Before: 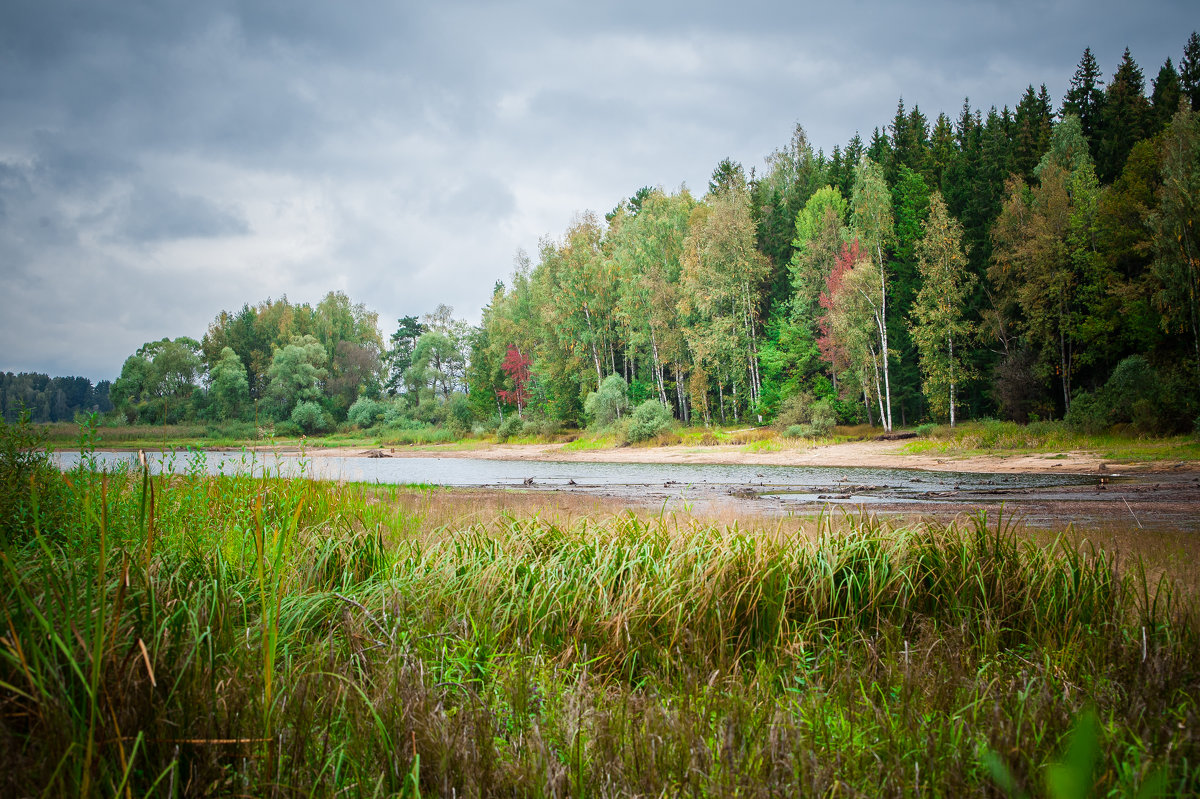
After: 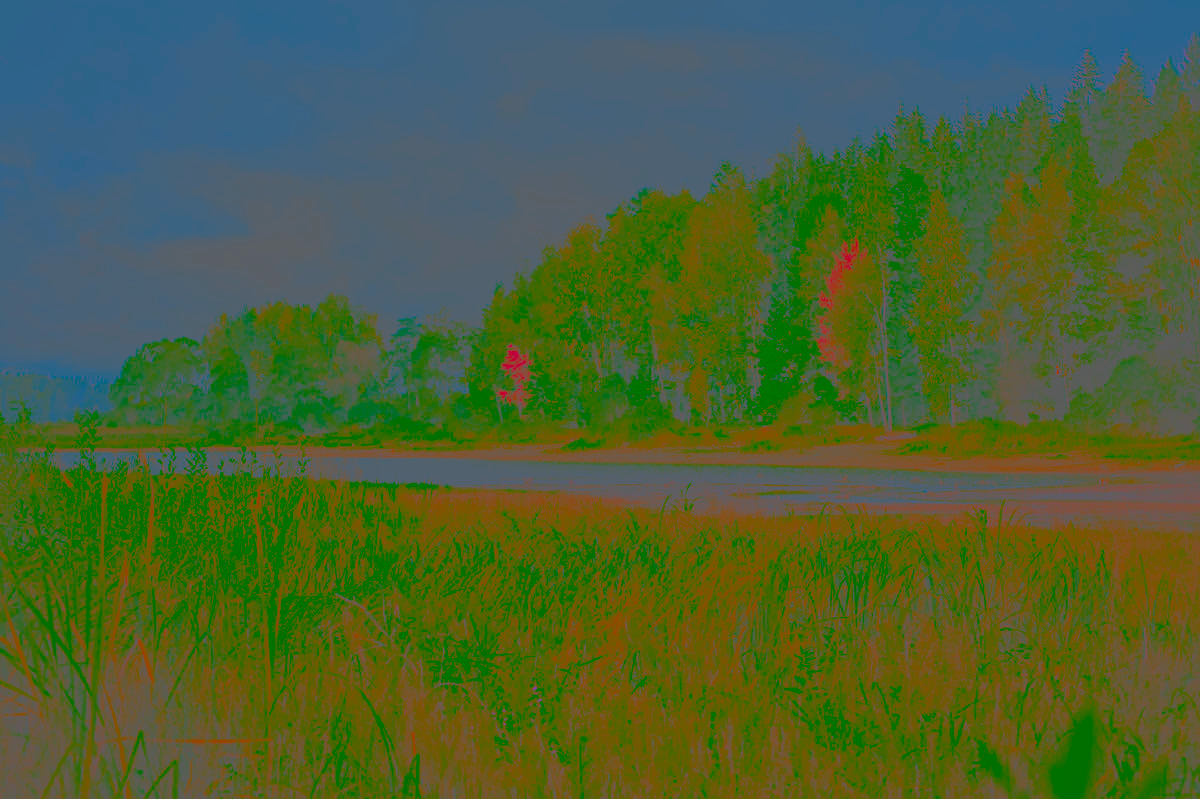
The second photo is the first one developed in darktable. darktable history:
contrast brightness saturation: contrast -0.988, brightness -0.168, saturation 0.739
